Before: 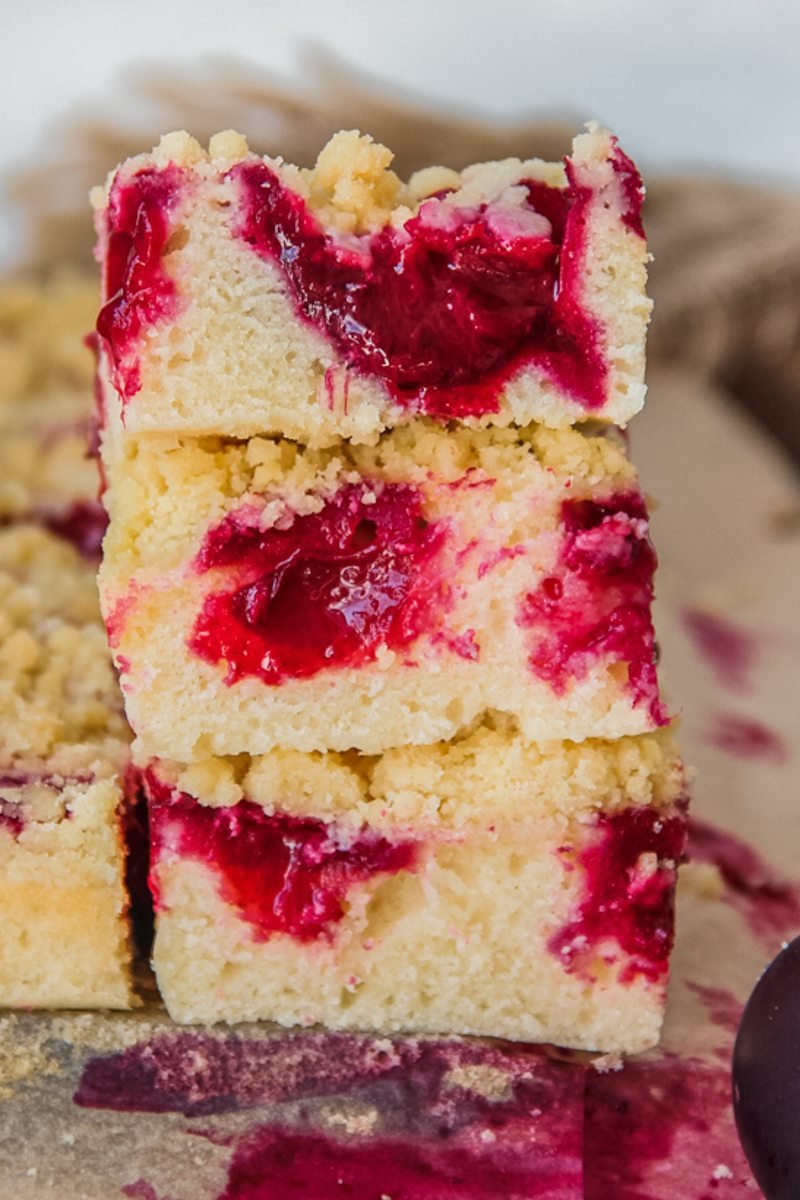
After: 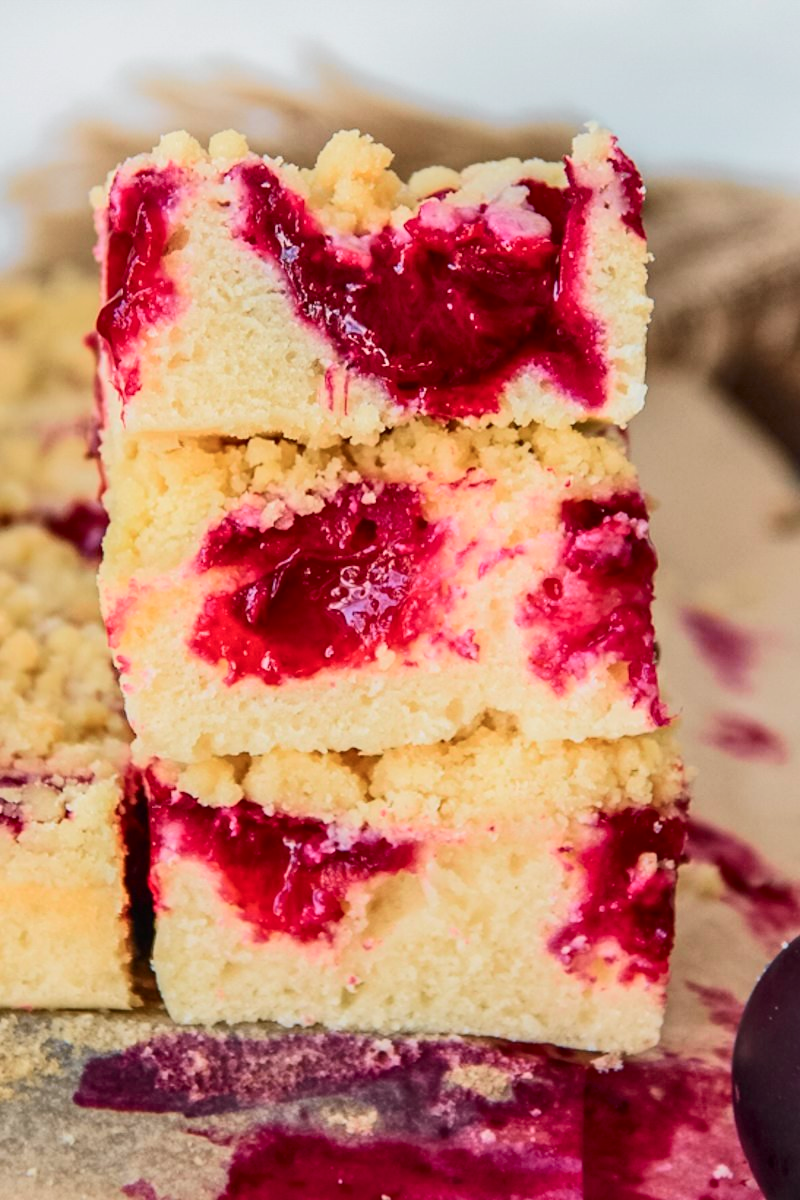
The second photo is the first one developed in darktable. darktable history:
color balance rgb: perceptual saturation grading › global saturation -1%
tone curve: curves: ch0 [(0, 0) (0.051, 0.03) (0.096, 0.071) (0.251, 0.234) (0.461, 0.515) (0.605, 0.692) (0.761, 0.824) (0.881, 0.907) (1, 0.984)]; ch1 [(0, 0) (0.1, 0.038) (0.318, 0.243) (0.399, 0.351) (0.478, 0.469) (0.499, 0.499) (0.534, 0.541) (0.567, 0.592) (0.601, 0.629) (0.666, 0.7) (1, 1)]; ch2 [(0, 0) (0.453, 0.45) (0.479, 0.483) (0.504, 0.499) (0.52, 0.519) (0.541, 0.559) (0.601, 0.622) (0.824, 0.815) (1, 1)], color space Lab, independent channels, preserve colors none
